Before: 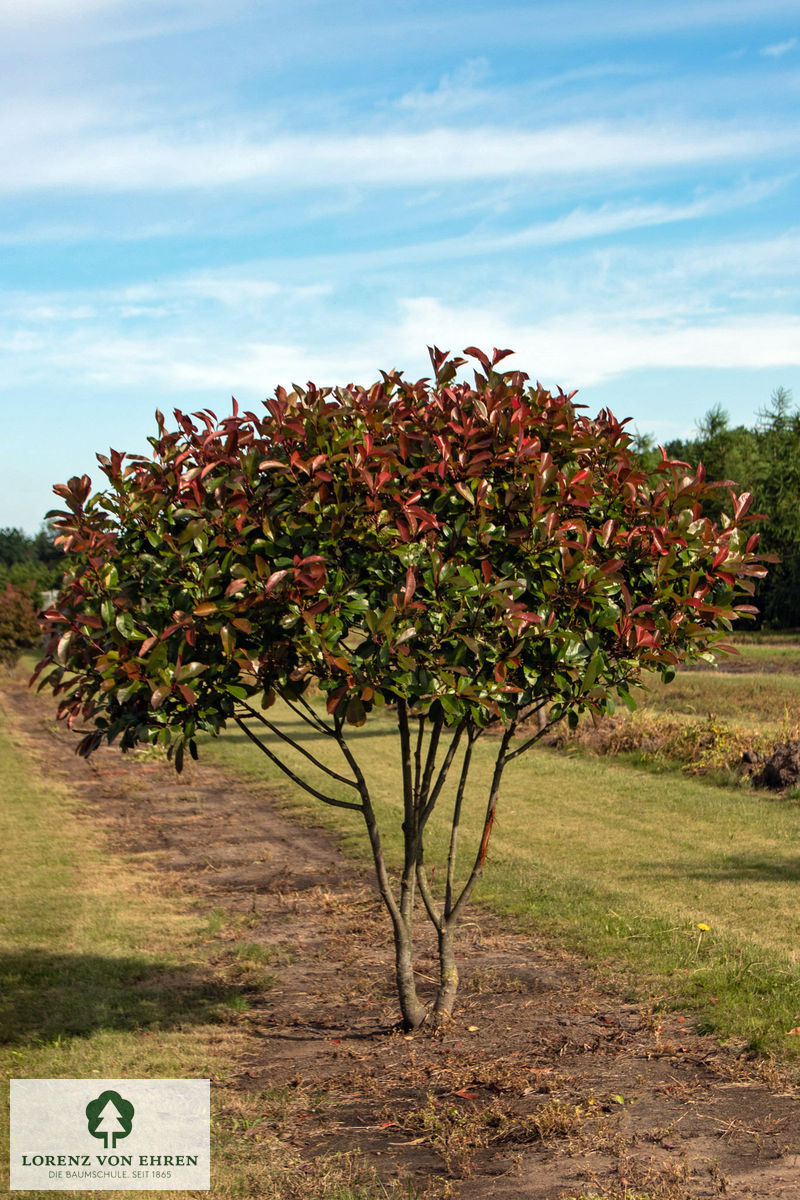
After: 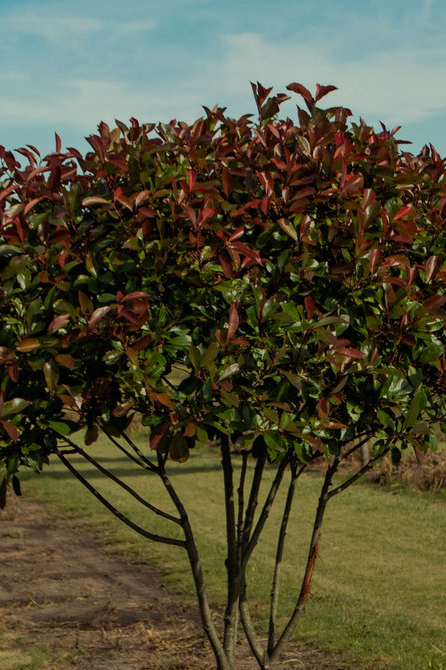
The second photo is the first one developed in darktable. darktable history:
exposure: exposure -1 EV, compensate highlight preservation false
crop and rotate: left 22.13%, top 22.054%, right 22.026%, bottom 22.102%
color correction: highlights a* -8, highlights b* 3.1
